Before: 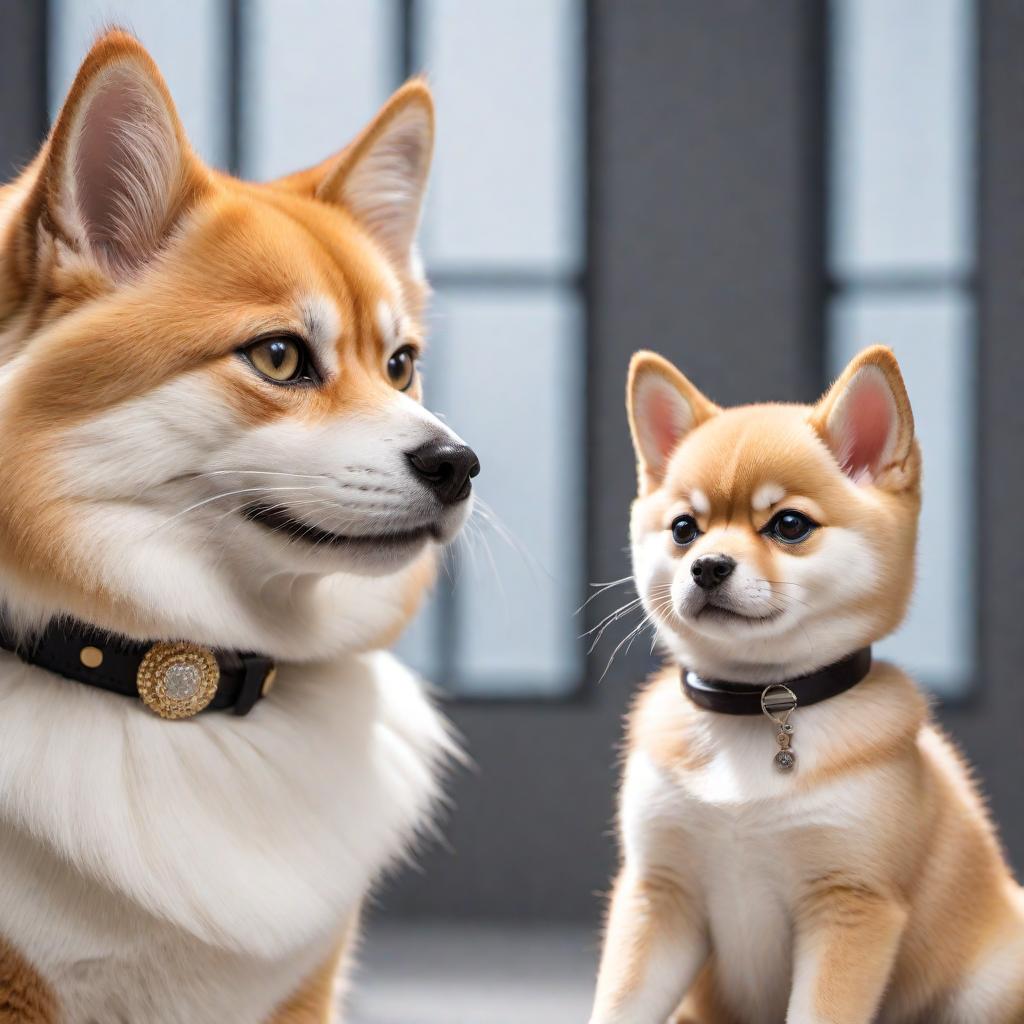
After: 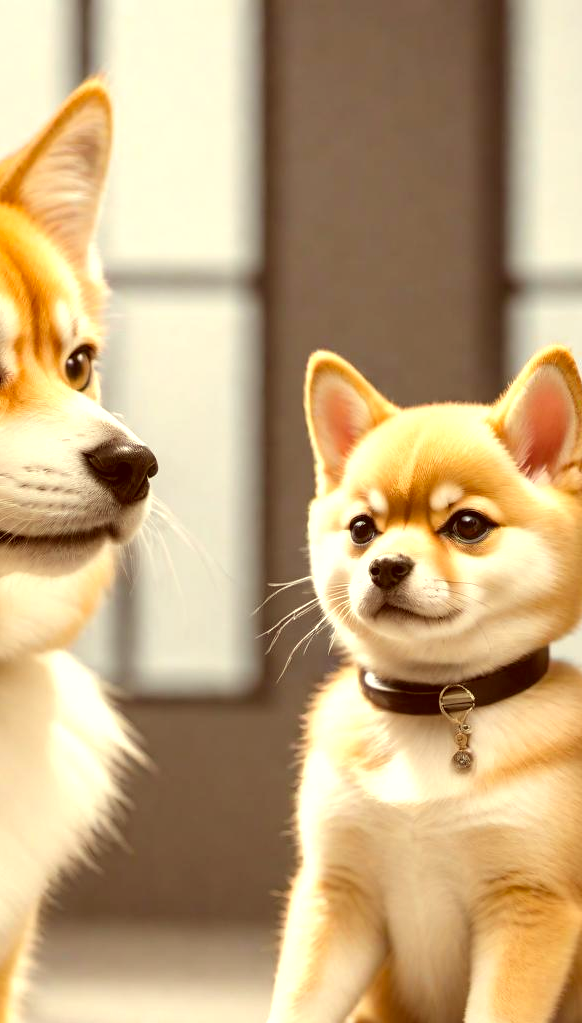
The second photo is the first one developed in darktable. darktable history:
exposure: black level correction 0, exposure 0.498 EV, compensate highlight preservation false
color correction: highlights a* 1.14, highlights b* 23.98, shadows a* 15.43, shadows b* 24.19
crop: left 31.475%, top 0.017%, right 11.626%
